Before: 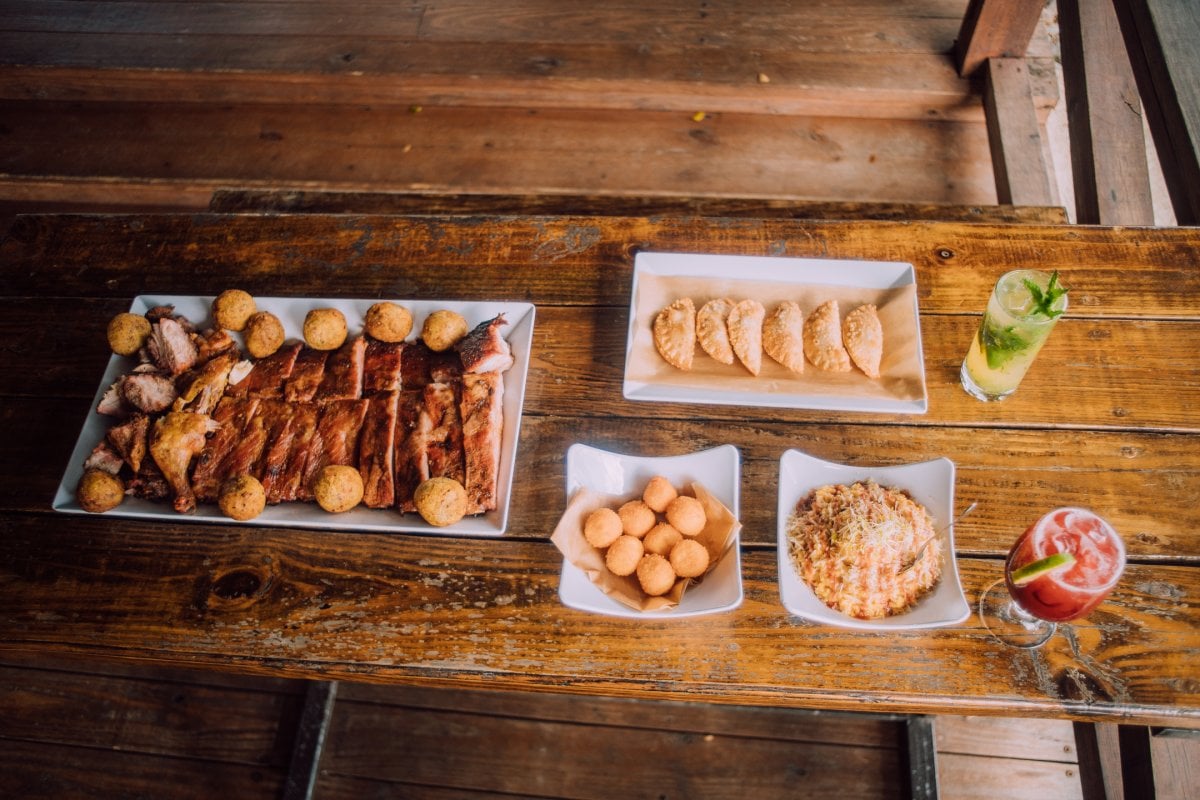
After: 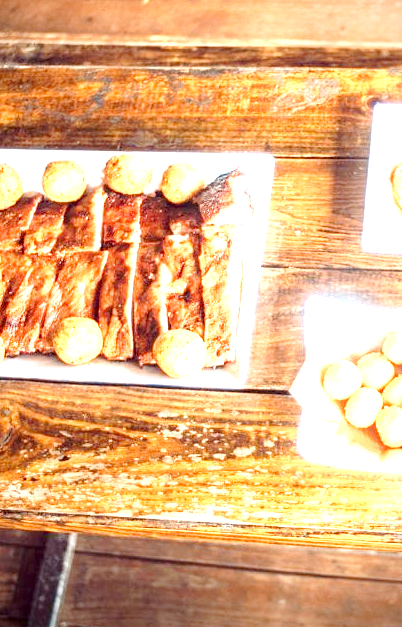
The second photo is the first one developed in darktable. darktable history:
exposure: black level correction 0.001, exposure 2.607 EV, compensate exposure bias true, compensate highlight preservation false
crop and rotate: left 21.77%, top 18.528%, right 44.676%, bottom 2.997%
tone curve: curves: ch0 [(0, 0) (0.003, 0.004) (0.011, 0.014) (0.025, 0.032) (0.044, 0.057) (0.069, 0.089) (0.1, 0.128) (0.136, 0.174) (0.177, 0.227) (0.224, 0.287) (0.277, 0.354) (0.335, 0.427) (0.399, 0.507) (0.468, 0.582) (0.543, 0.653) (0.623, 0.726) (0.709, 0.799) (0.801, 0.876) (0.898, 0.937) (1, 1)], preserve colors none
vignetting: fall-off start 97.23%, saturation -0.024, center (-0.033, -0.042), width/height ratio 1.179, unbound false
